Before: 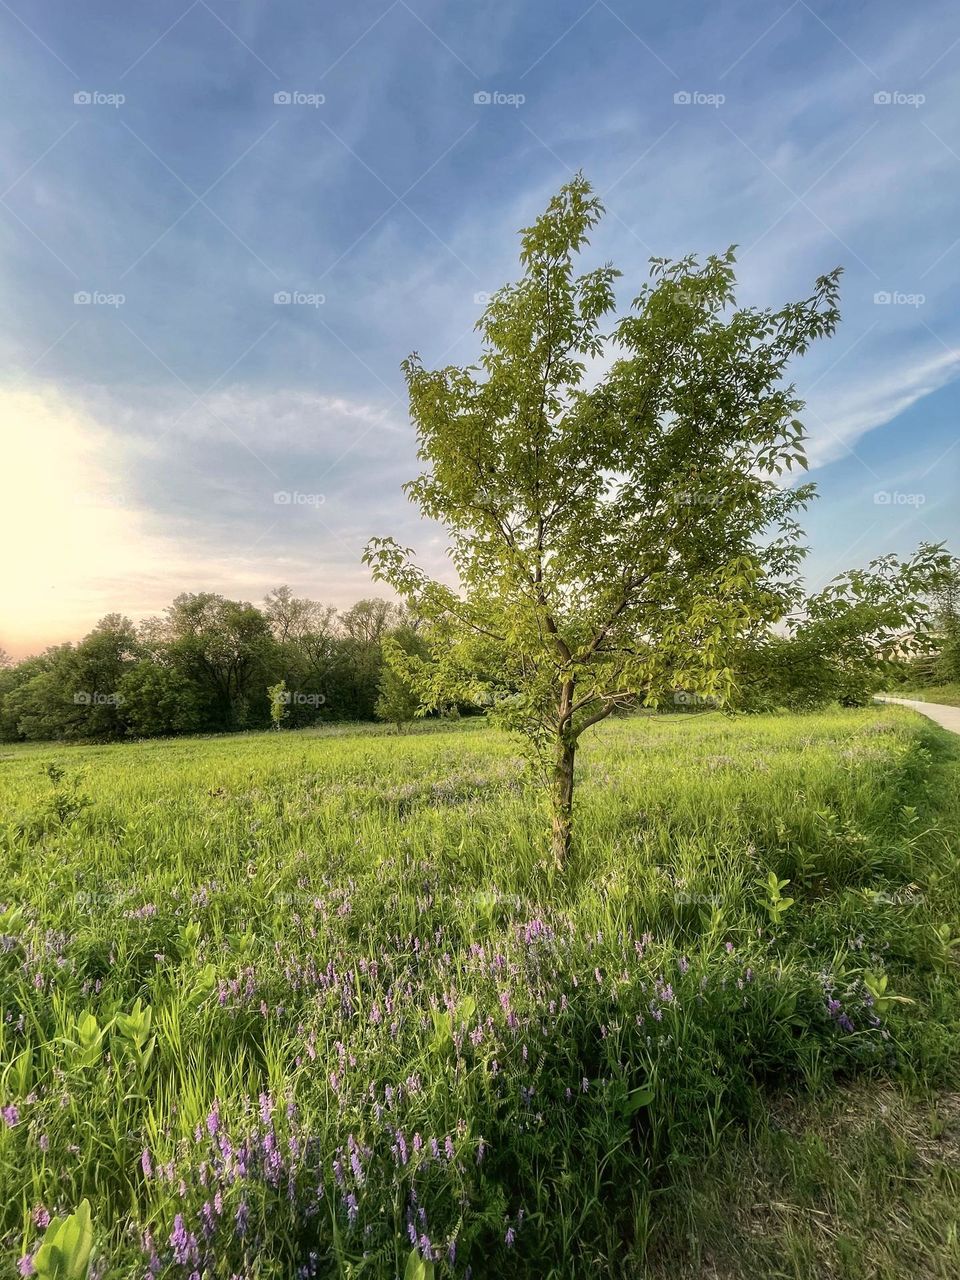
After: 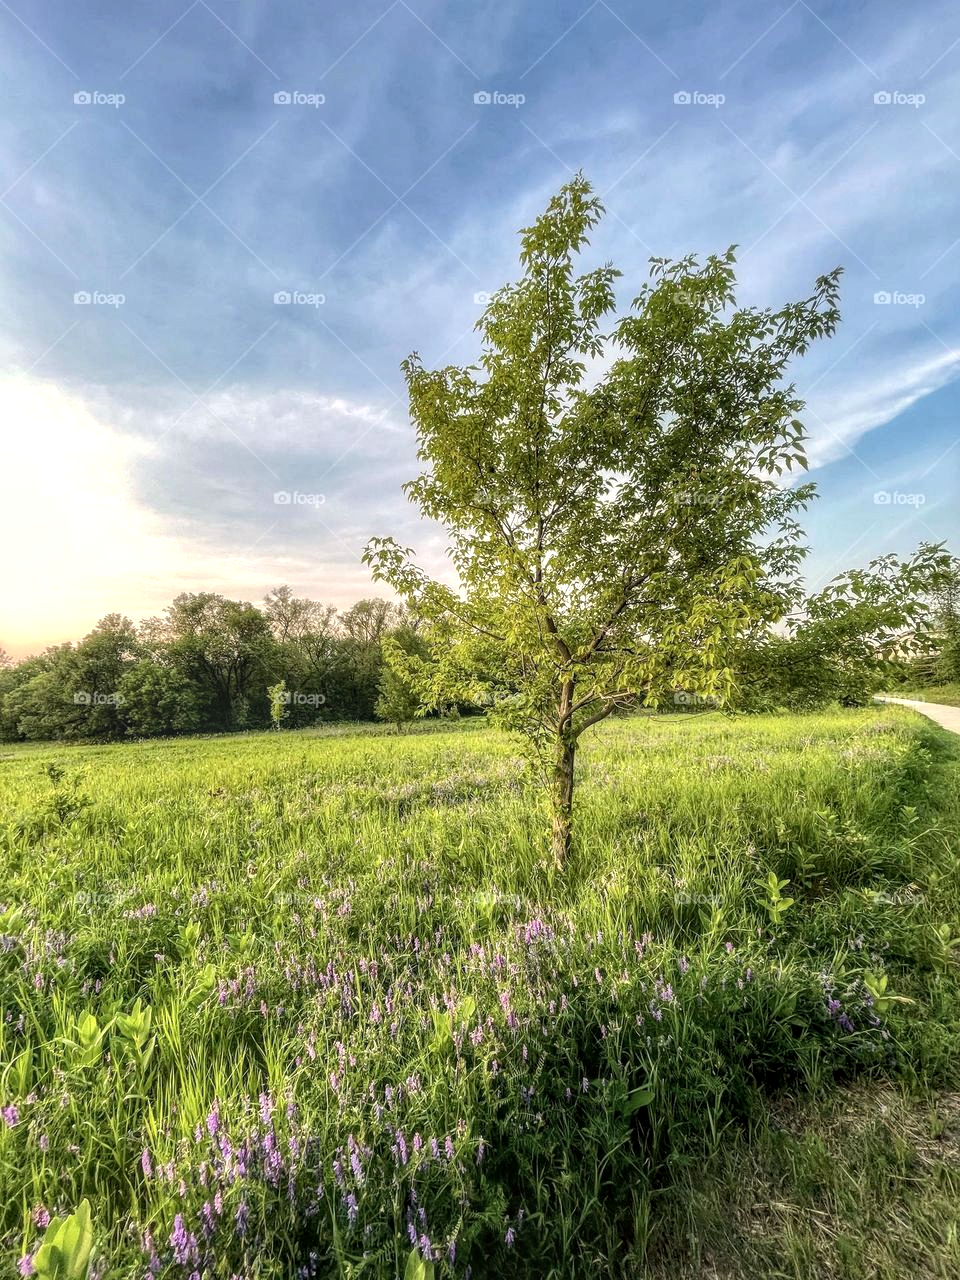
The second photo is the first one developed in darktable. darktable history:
local contrast: highlights 1%, shadows 5%, detail 134%
tone equalizer: -8 EV -0.419 EV, -7 EV -0.426 EV, -6 EV -0.347 EV, -5 EV -0.185 EV, -3 EV 0.219 EV, -2 EV 0.354 EV, -1 EV 0.374 EV, +0 EV 0.419 EV
